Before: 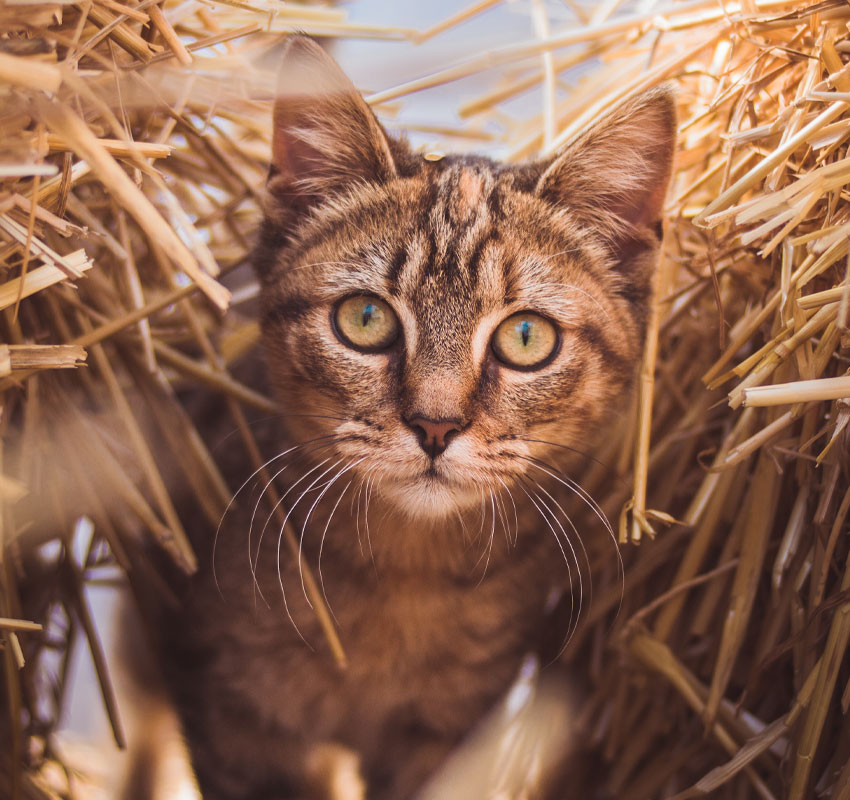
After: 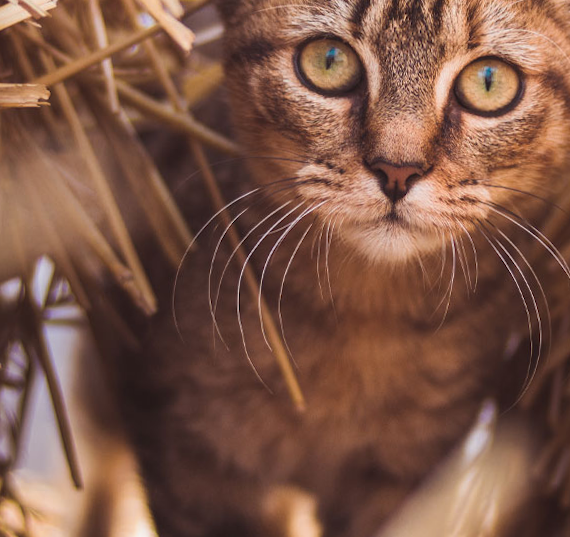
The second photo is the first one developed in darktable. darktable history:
tone equalizer: on, module defaults
crop and rotate: angle -0.82°, left 3.85%, top 31.828%, right 27.992%
